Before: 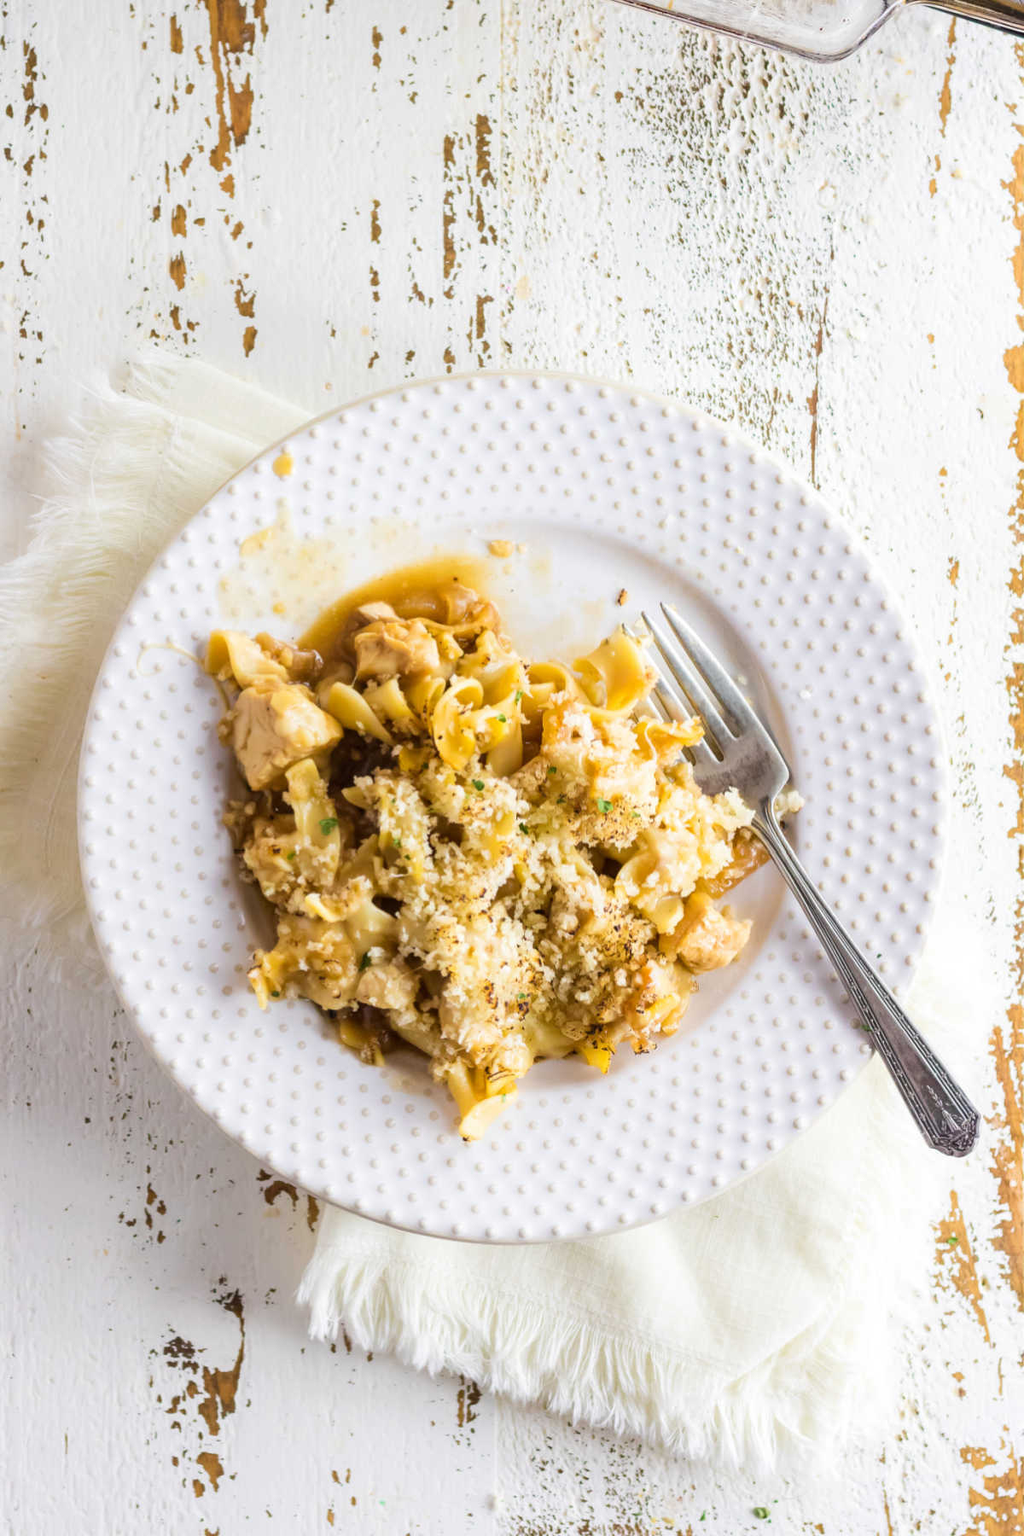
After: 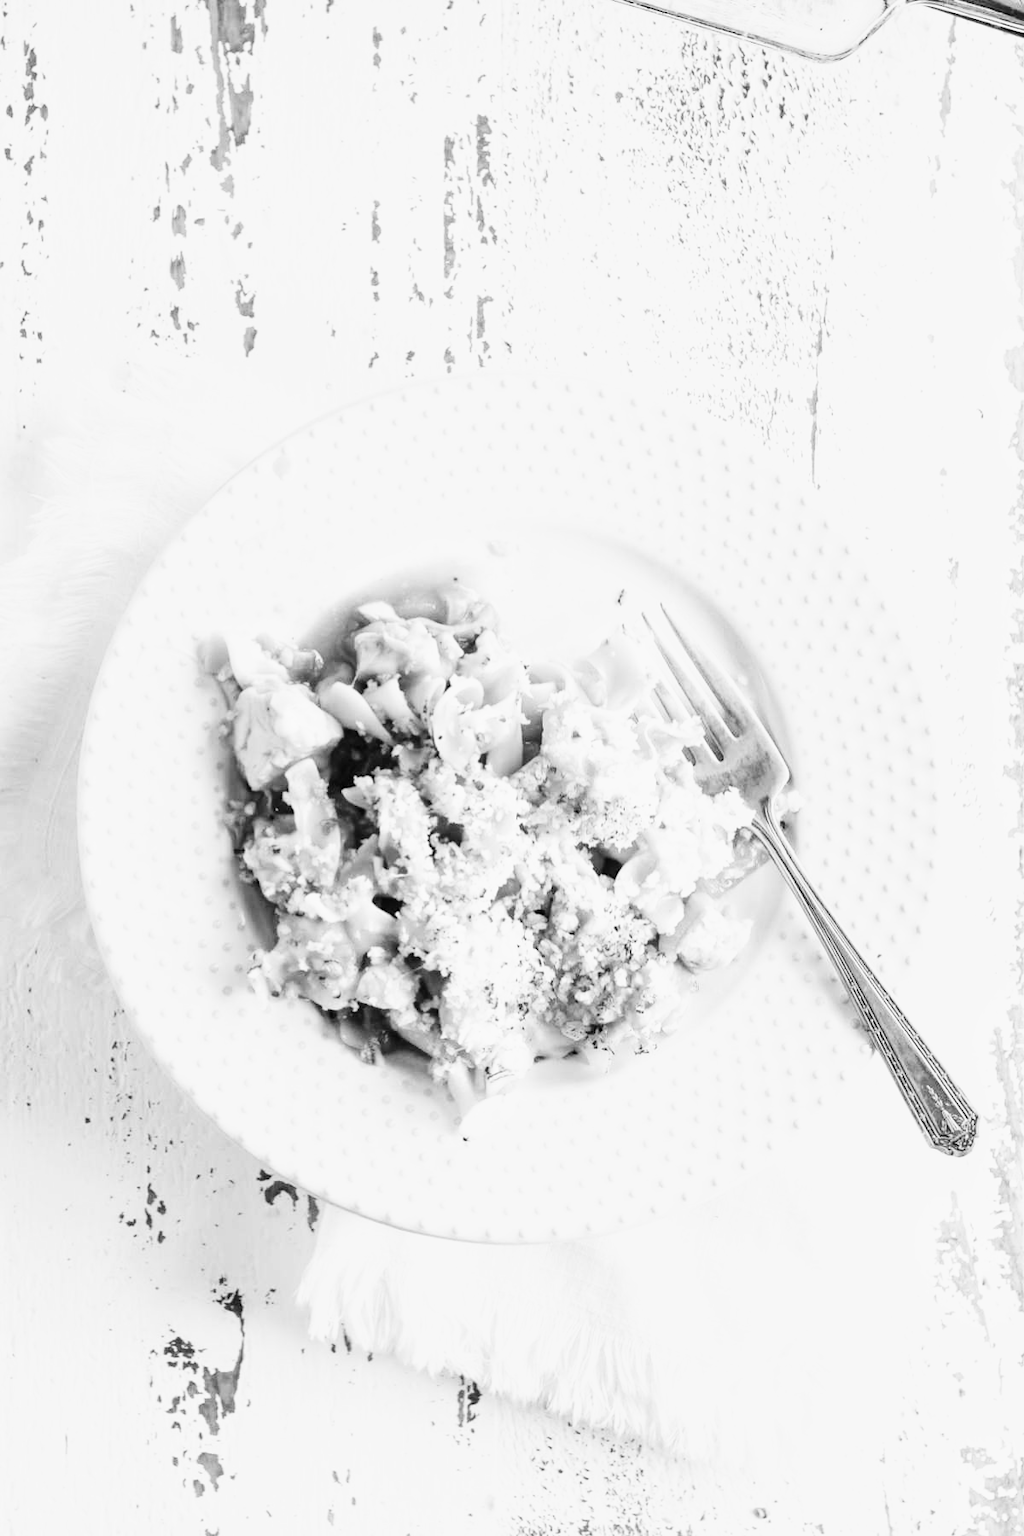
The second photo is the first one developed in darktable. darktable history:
monochrome: a -35.87, b 49.73, size 1.7
base curve: curves: ch0 [(0, 0.003) (0.001, 0.002) (0.006, 0.004) (0.02, 0.022) (0.048, 0.086) (0.094, 0.234) (0.162, 0.431) (0.258, 0.629) (0.385, 0.8) (0.548, 0.918) (0.751, 0.988) (1, 1)], preserve colors none
